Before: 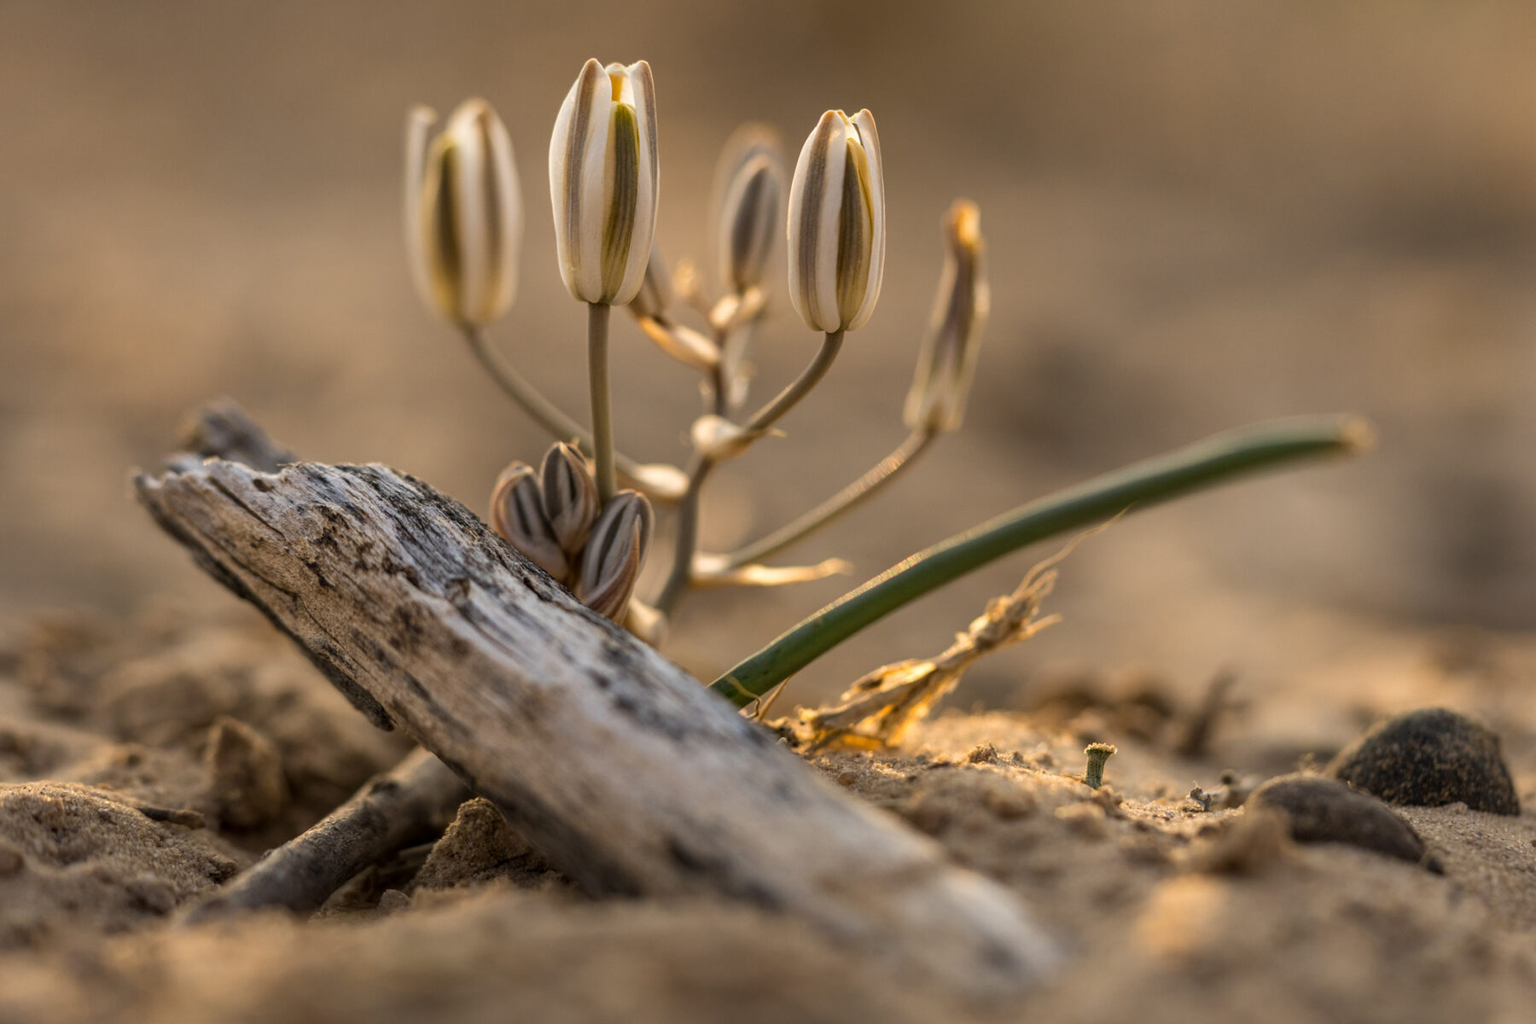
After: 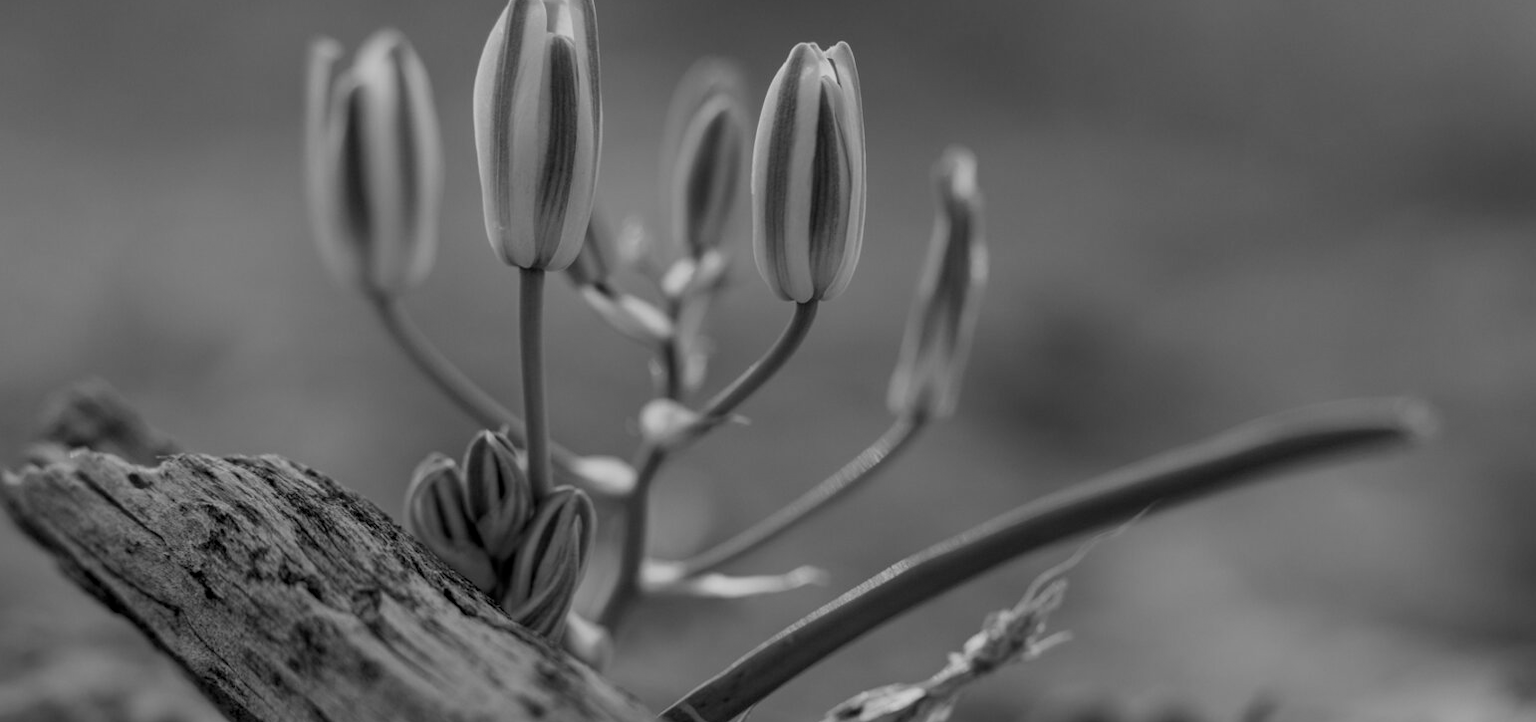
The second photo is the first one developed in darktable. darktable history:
rgb levels: mode RGB, independent channels, levels [[0, 0.474, 1], [0, 0.5, 1], [0, 0.5, 1]]
exposure: black level correction 0.009, exposure -0.637 EV, compensate highlight preservation false
monochrome: a 26.22, b 42.67, size 0.8
crop and rotate: left 9.345%, top 7.22%, right 4.982%, bottom 32.331%
